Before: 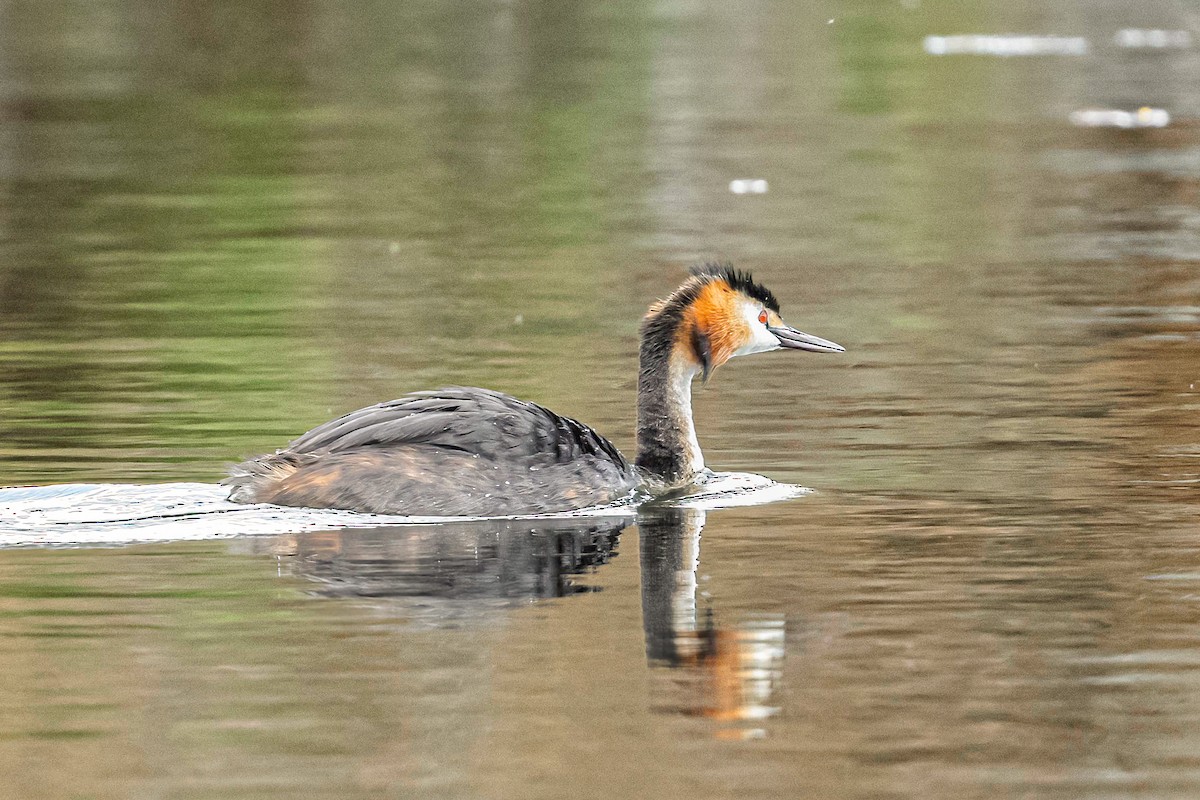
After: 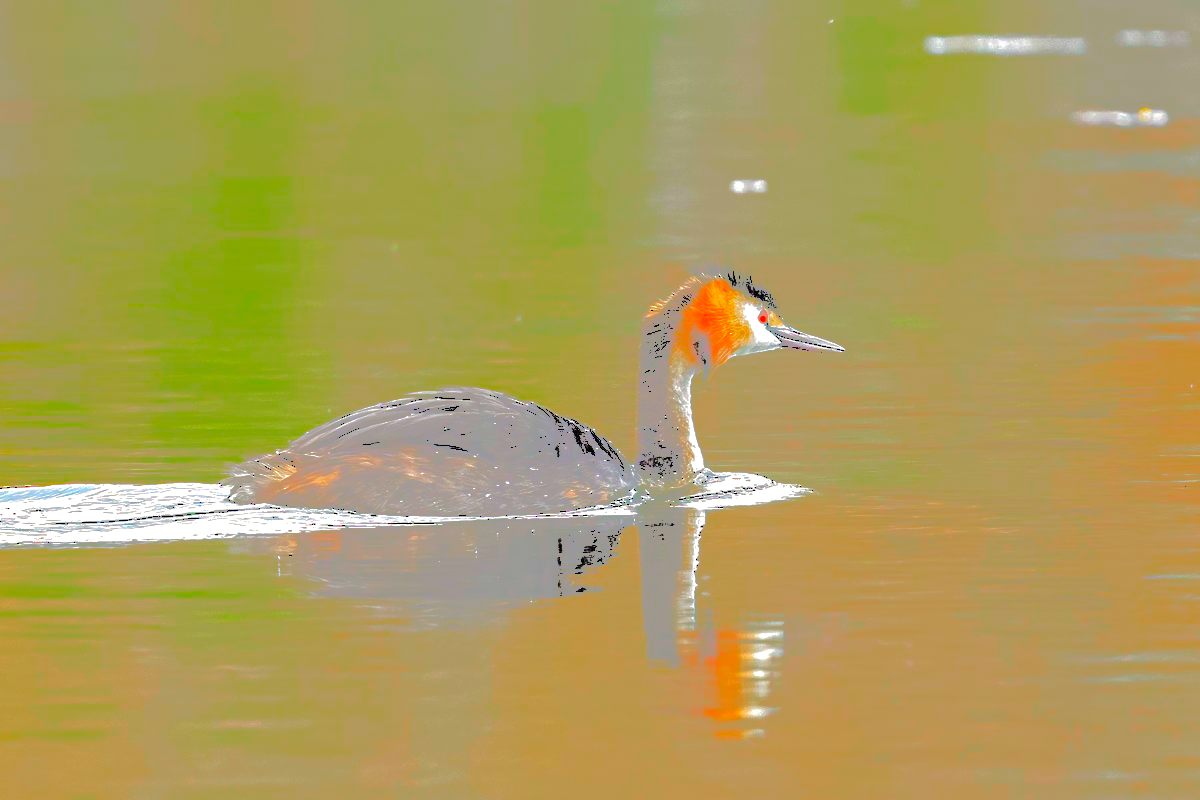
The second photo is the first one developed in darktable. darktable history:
tone curve: curves: ch0 [(0, 0) (0.003, 0.626) (0.011, 0.626) (0.025, 0.63) (0.044, 0.631) (0.069, 0.632) (0.1, 0.636) (0.136, 0.637) (0.177, 0.641) (0.224, 0.642) (0.277, 0.646) (0.335, 0.649) (0.399, 0.661) (0.468, 0.679) (0.543, 0.702) (0.623, 0.732) (0.709, 0.769) (0.801, 0.804) (0.898, 0.847) (1, 1)], color space Lab, independent channels
contrast brightness saturation: brightness -0.995, saturation 0.997
exposure: exposure 0.2 EV, compensate highlight preservation false
